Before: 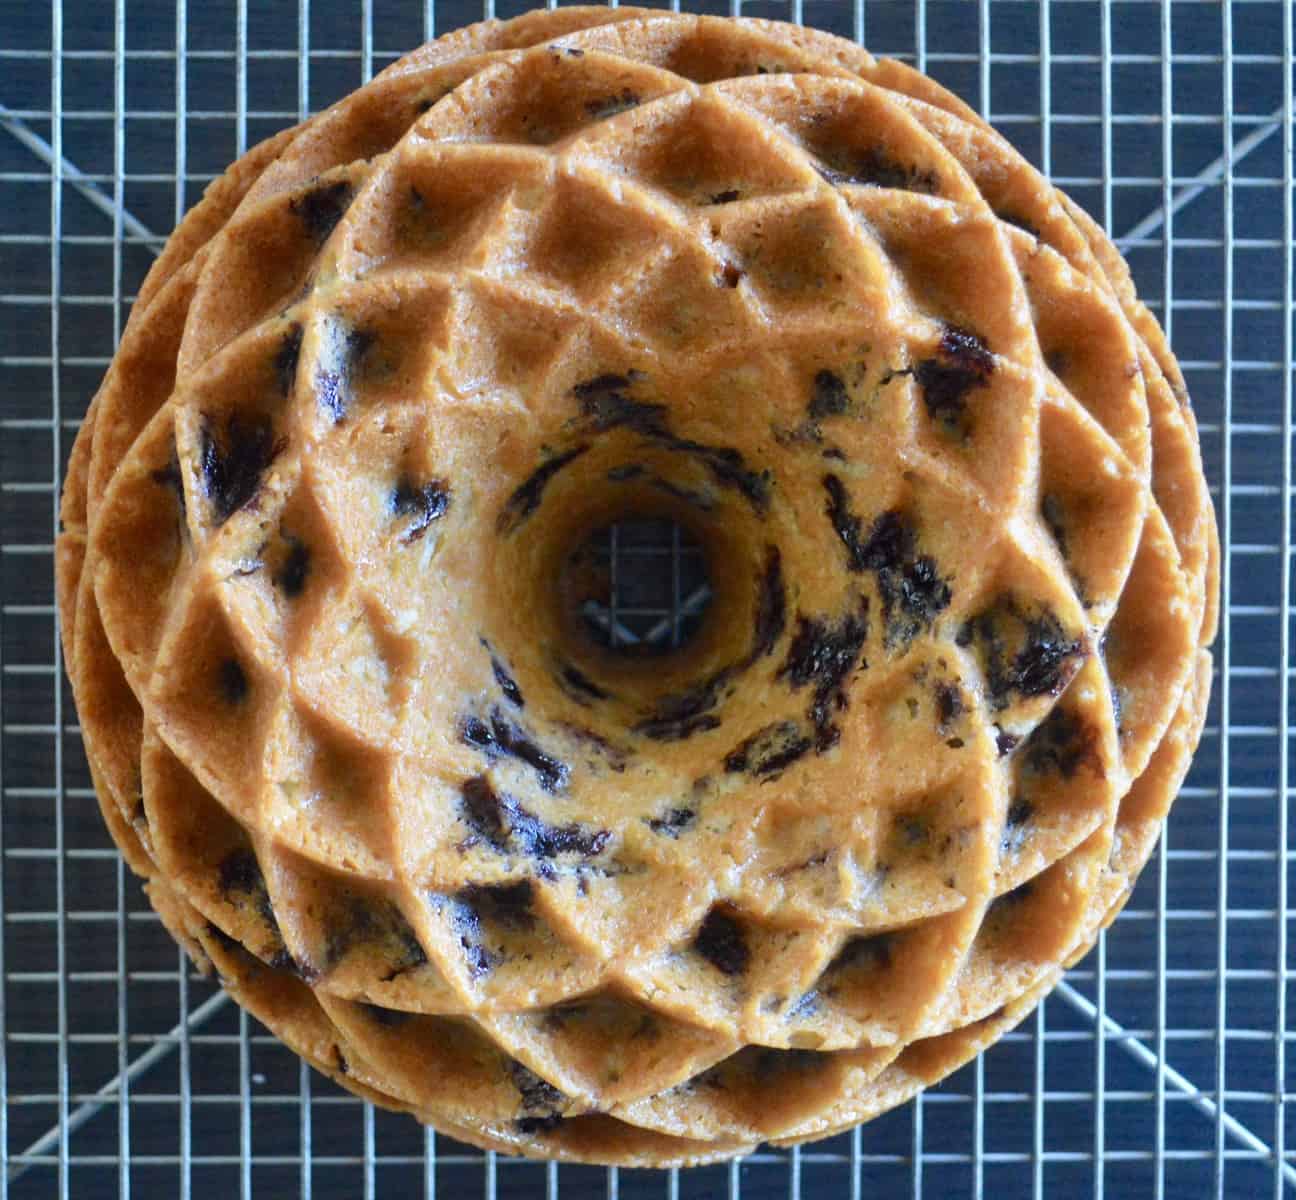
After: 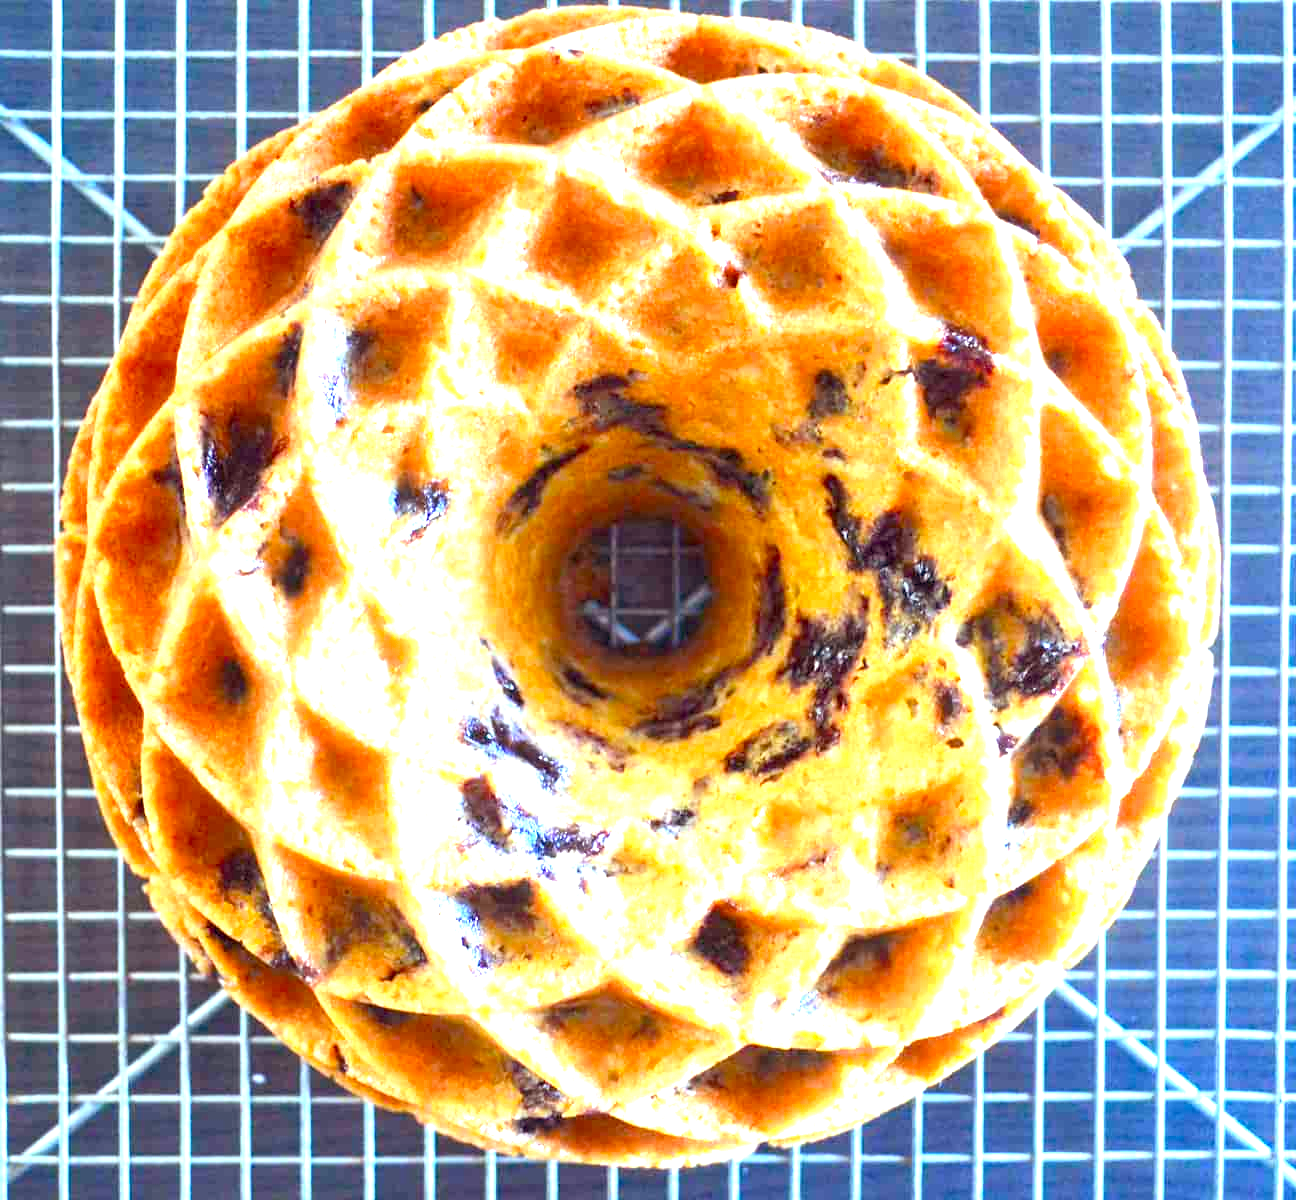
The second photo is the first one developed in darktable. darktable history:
exposure: black level correction 0.001, exposure 2 EV, compensate highlight preservation false
white balance: red 0.986, blue 1.01
color correction: highlights a* 0.816, highlights b* 2.78, saturation 1.1
rgb levels: mode RGB, independent channels, levels [[0, 0.474, 1], [0, 0.5, 1], [0, 0.5, 1]]
